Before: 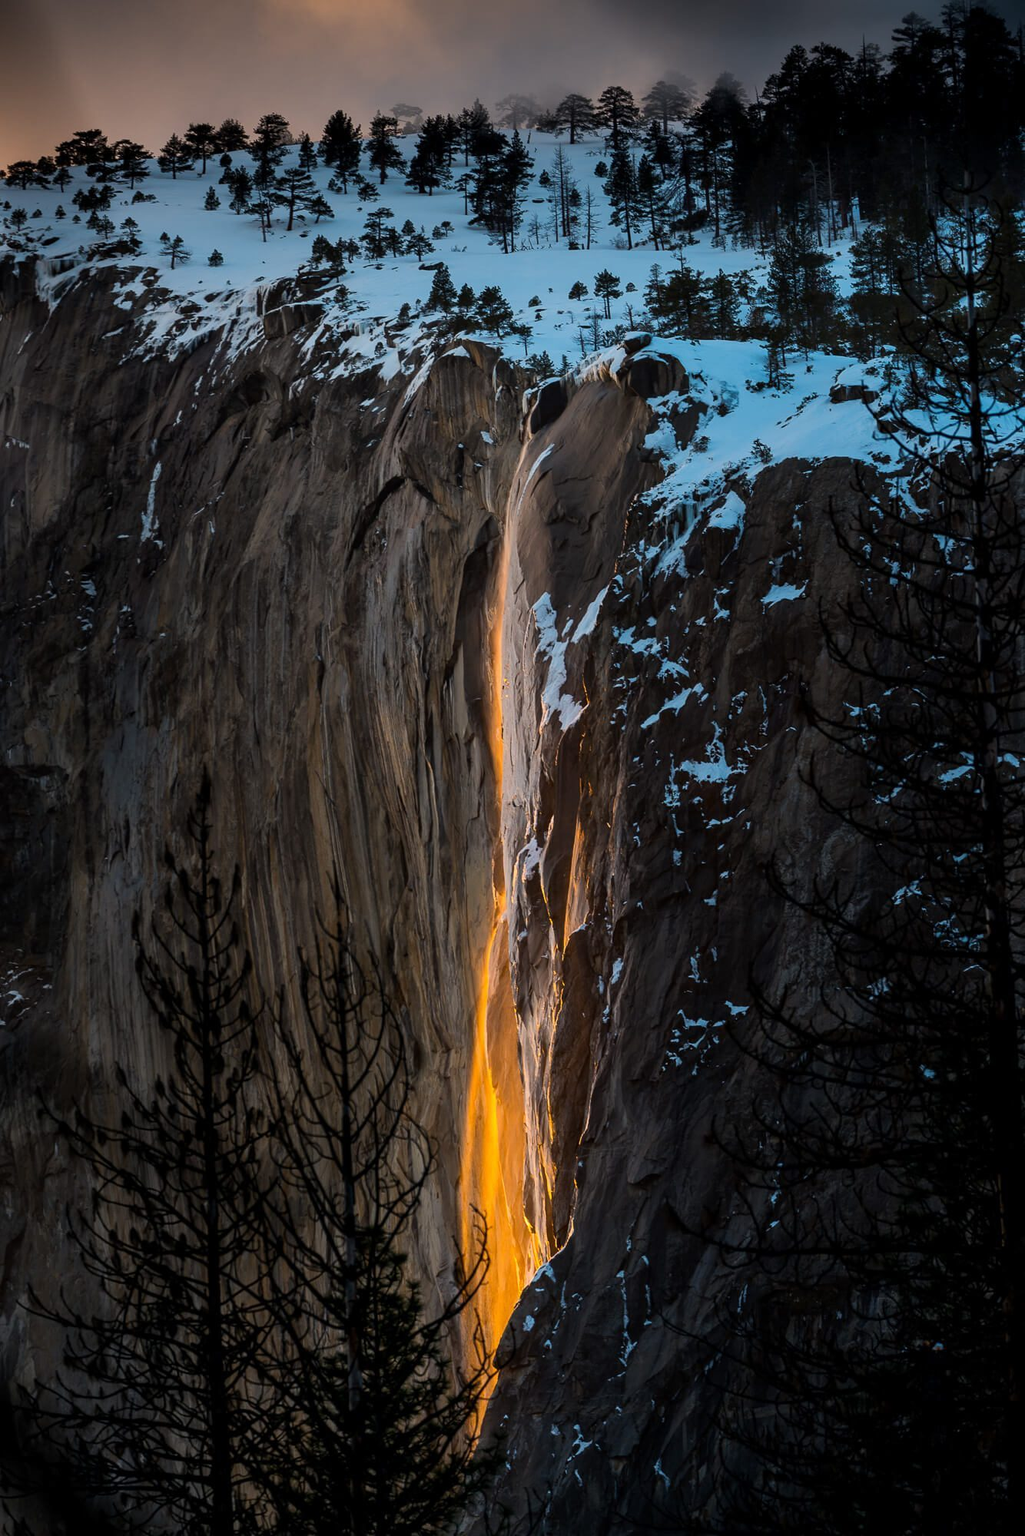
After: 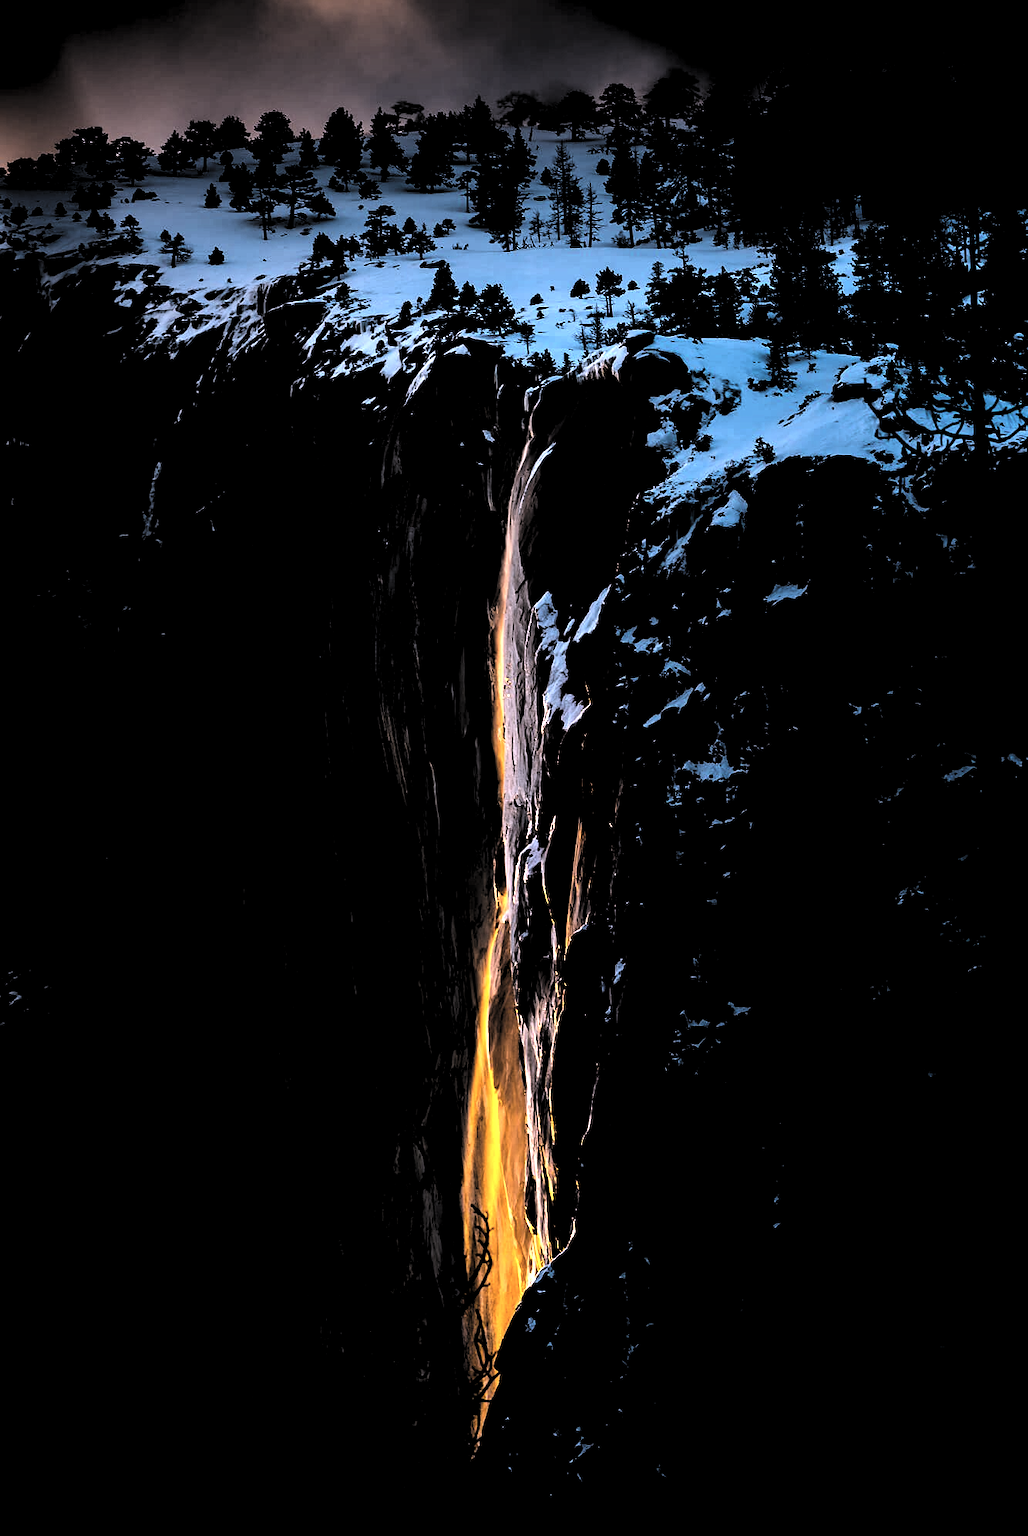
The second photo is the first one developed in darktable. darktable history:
crop: top 0.202%, bottom 0.129%
color calibration: illuminant custom, x 0.363, y 0.385, temperature 4527.03 K
exposure: black level correction 0, exposure 1 EV, compensate highlight preservation false
levels: levels [0.514, 0.759, 1]
